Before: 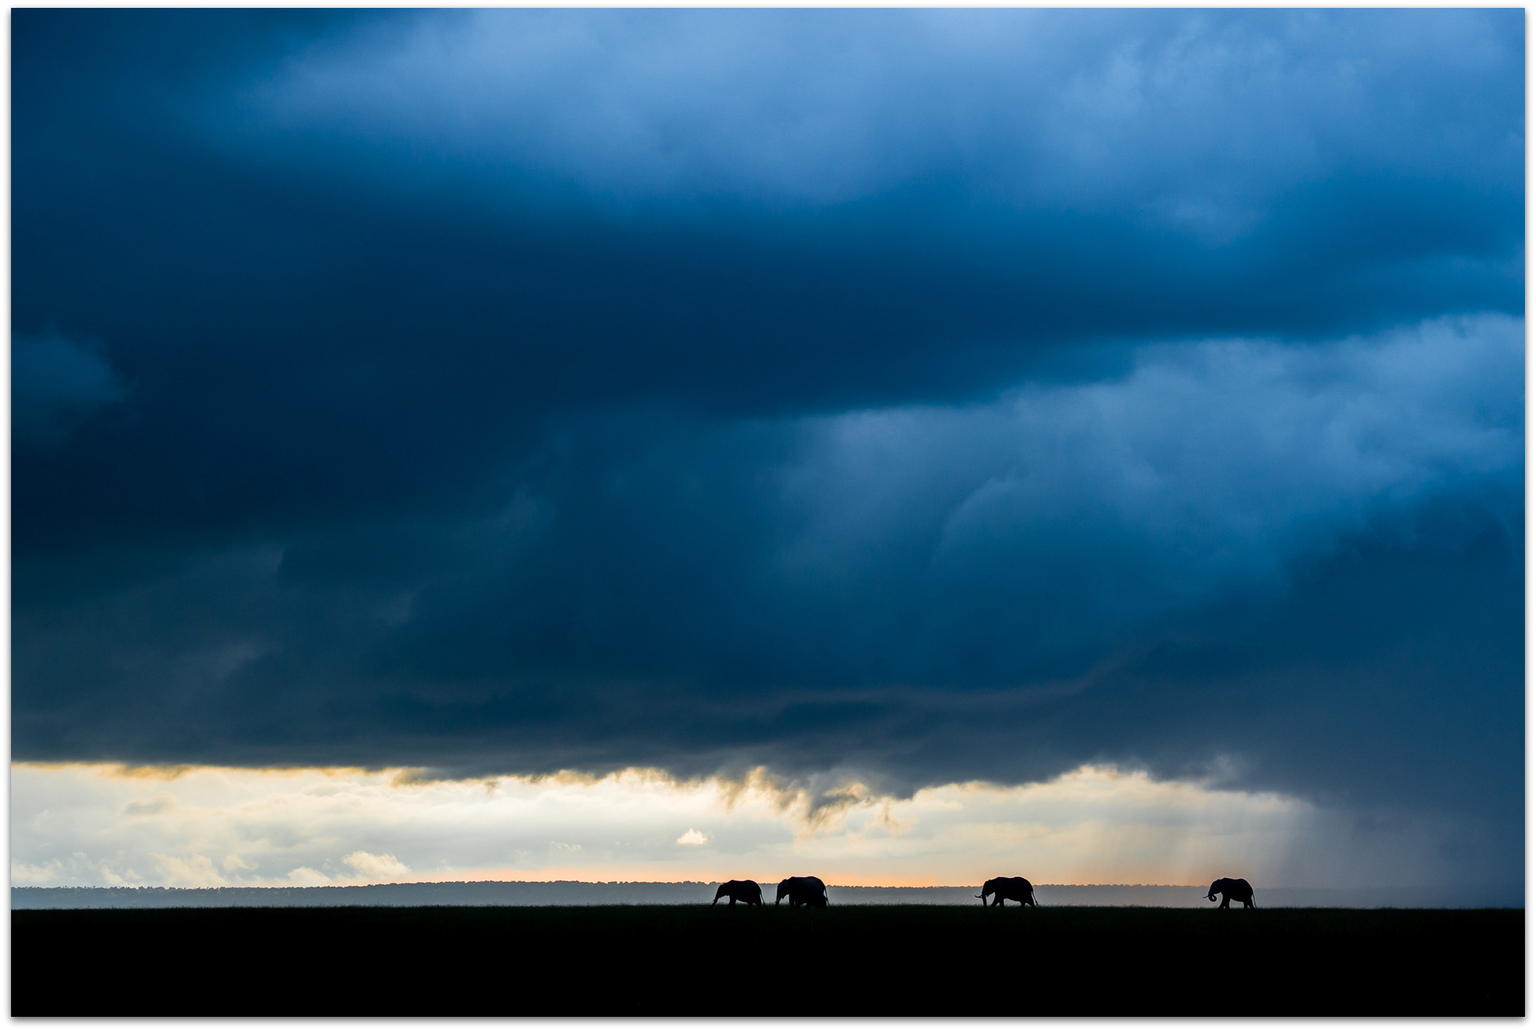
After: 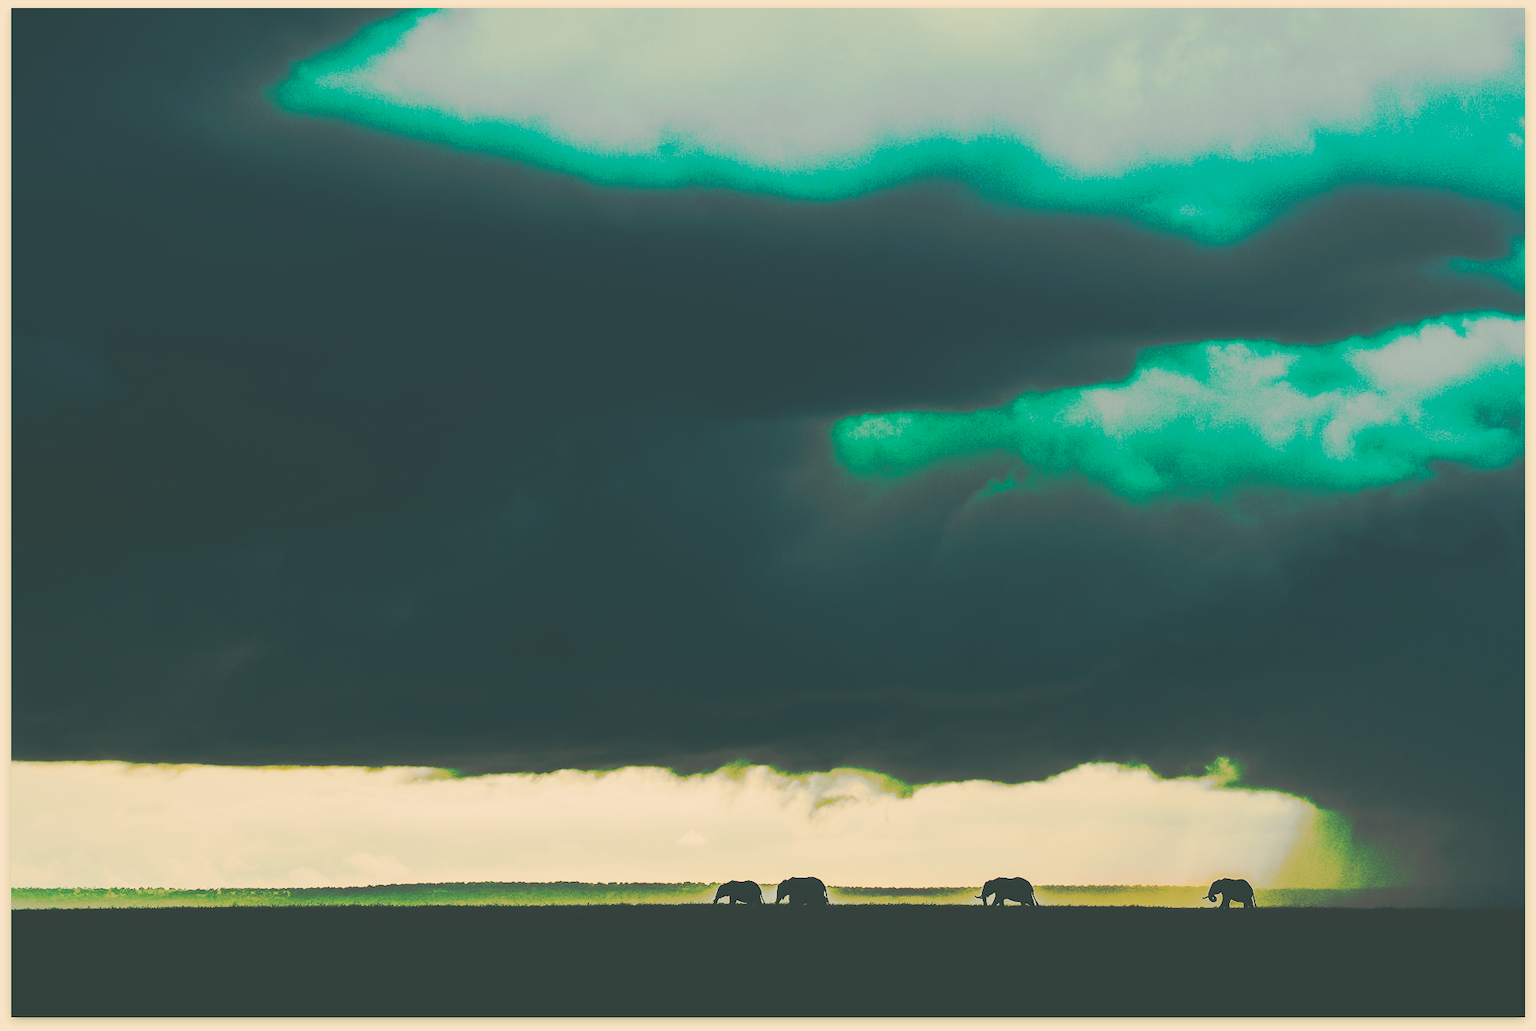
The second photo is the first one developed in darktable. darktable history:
tone curve: curves: ch0 [(0, 0) (0.003, 0.002) (0.011, 0.01) (0.025, 0.022) (0.044, 0.039) (0.069, 0.06) (0.1, 0.087) (0.136, 0.118) (0.177, 0.154) (0.224, 0.195) (0.277, 0.241) (0.335, 0.292) (0.399, 0.347) (0.468, 0.408) (0.543, 0.68) (0.623, 0.737) (0.709, 0.797) (0.801, 0.861) (0.898, 0.928) (1, 1)], preserve colors none
color look up table: target L [85.63, 85.12, 83.13, 81.5, 75.81, 70.56, 63.93, 51.4, 44.04, 35.92, 32.33, 31.07, 200, 81.52, 81.5, 75.95, 68.77, 73.59, 62.99, 61.44, 60.26, 59.66, 49.07, 36.05, 31.93, 30.54, 85.45, 85.22, 80.31, 80.23, 78.3, 73.53, 80.73, 74.28, 75.45, 75.04, 57.52, 46.74, 38.74, 37.39, 42.17, 33.12, 29.99, 81.47, 81.9, 70.21, 58.55, 42.86, 30.86], target a [4.651, 2.211, -5.47, -7.875, -9.397, -21.24, -57.4, -36.24, -9.021, -12.1, -13.41, -6.202, 0, 6.485, 8.336, 18.72, 5.231, 27.95, 31.35, 16.14, 50.06, 43.43, 36.62, -0.789, 1.848, -4.471, 7.063, 7.646, 12.61, 6.282, 1.401, -0.695, 11.53, 10.65, 2.082, 10.96, 18.11, 5.754, 31.31, -3.739, 17.61, 2.632, -4.958, -14.89, -4.017, -26.79, -15.81, -20.96, -7.254], target b [27.5, 31.9, 35.57, 30.72, 34.85, 26.36, 44.91, 27.68, 21.75, 5.615, 4.137, 2.484, 0, 40.99, 31.82, 57.72, 52.99, 40.25, 45.37, 32.61, 24.19, 43.58, 24.15, 4.839, 3.945, 1.095, 25.77, 24.95, 27.19, 26.86, 19.75, 26.85, 23.5, 23.48, 12.97, 19.18, 16.11, -10.79, 7.29, -3.848, -23.09, -11.46, -0.373, 23.69, 25.67, 14.46, 0.075, -1.541, 1.501], num patches 49
